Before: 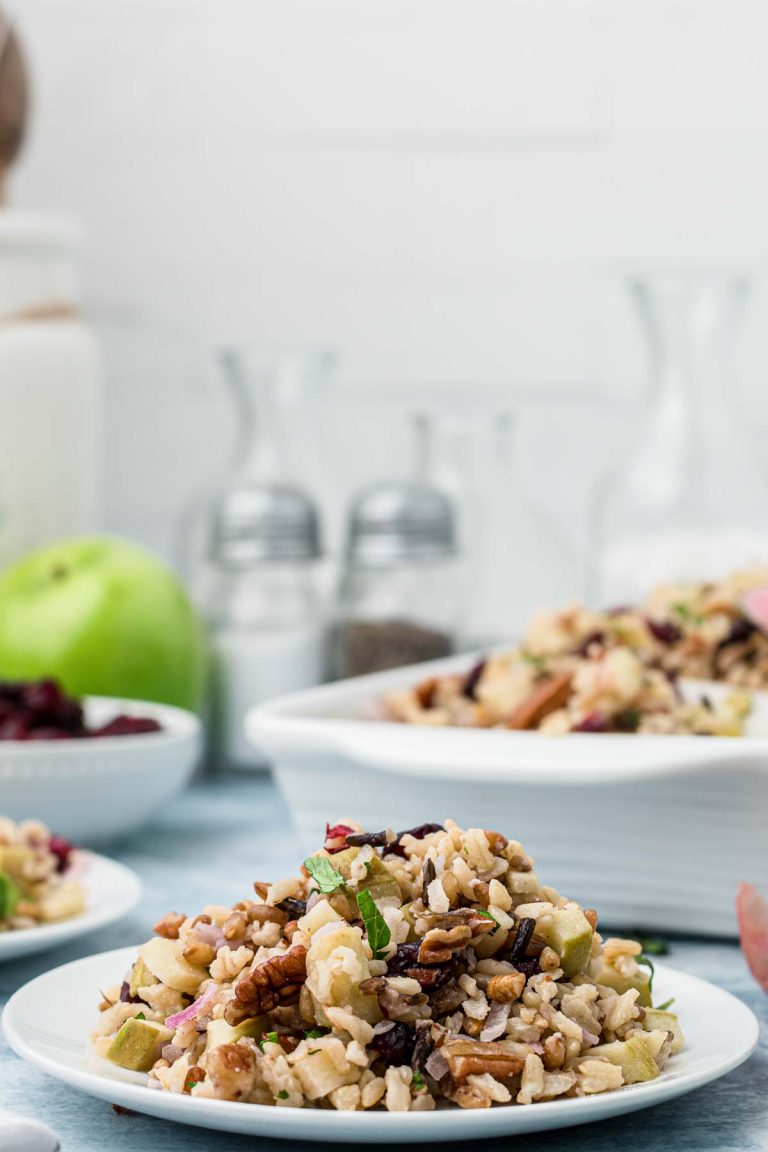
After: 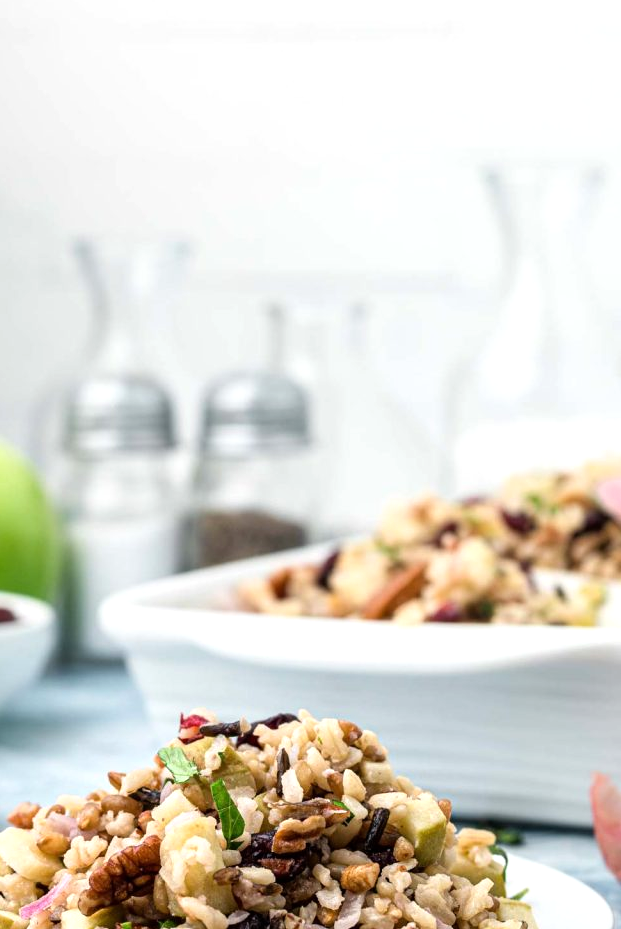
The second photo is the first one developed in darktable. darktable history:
exposure: compensate highlight preservation false
tone equalizer: -8 EV -0.438 EV, -7 EV -0.41 EV, -6 EV -0.304 EV, -5 EV -0.236 EV, -3 EV 0.232 EV, -2 EV 0.307 EV, -1 EV 0.365 EV, +0 EV 0.387 EV
crop: left 19.016%, top 9.607%, bottom 9.675%
